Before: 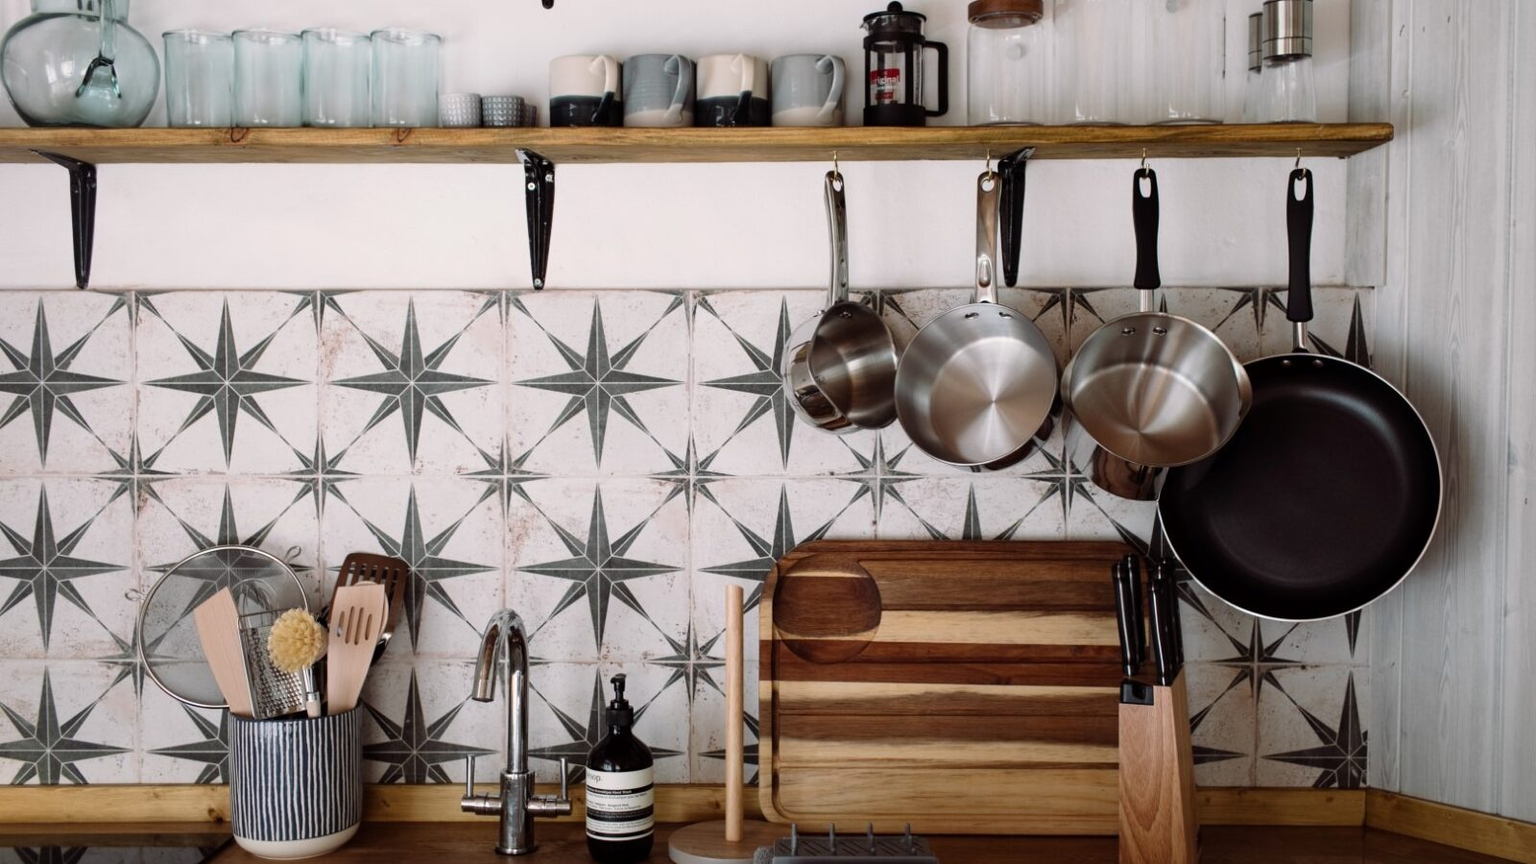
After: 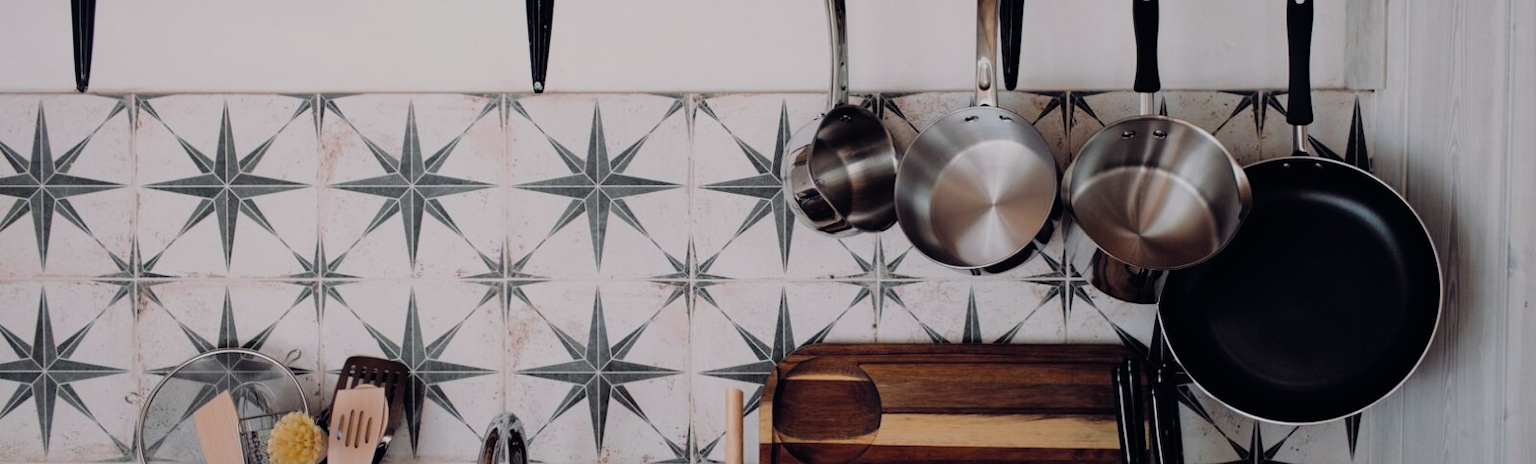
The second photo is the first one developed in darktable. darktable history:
crop and rotate: top 22.792%, bottom 23.346%
color balance rgb: global offset › chroma 0.153%, global offset › hue 253.56°, linear chroma grading › global chroma 10.474%, perceptual saturation grading › global saturation 17.46%, global vibrance 7.215%, saturation formula JzAzBz (2021)
filmic rgb: black relative exposure -4.7 EV, white relative exposure 4.8 EV, hardness 2.35, latitude 35.7%, contrast 1.046, highlights saturation mix 0.78%, shadows ↔ highlights balance 1.27%
exposure: black level correction -0.015, exposure -0.195 EV, compensate highlight preservation false
